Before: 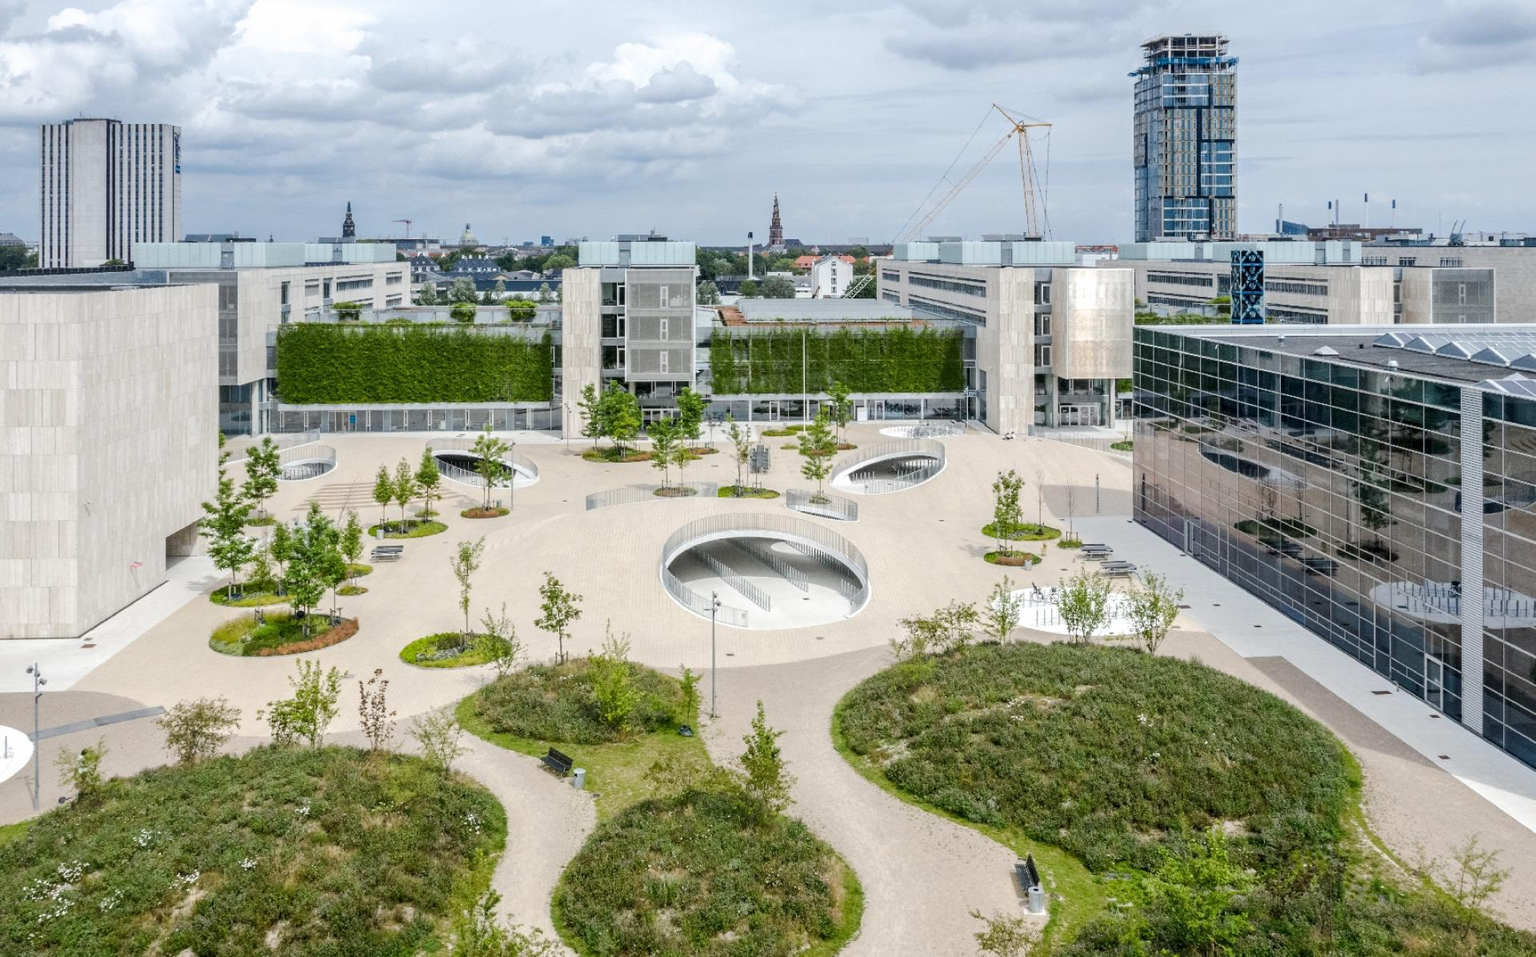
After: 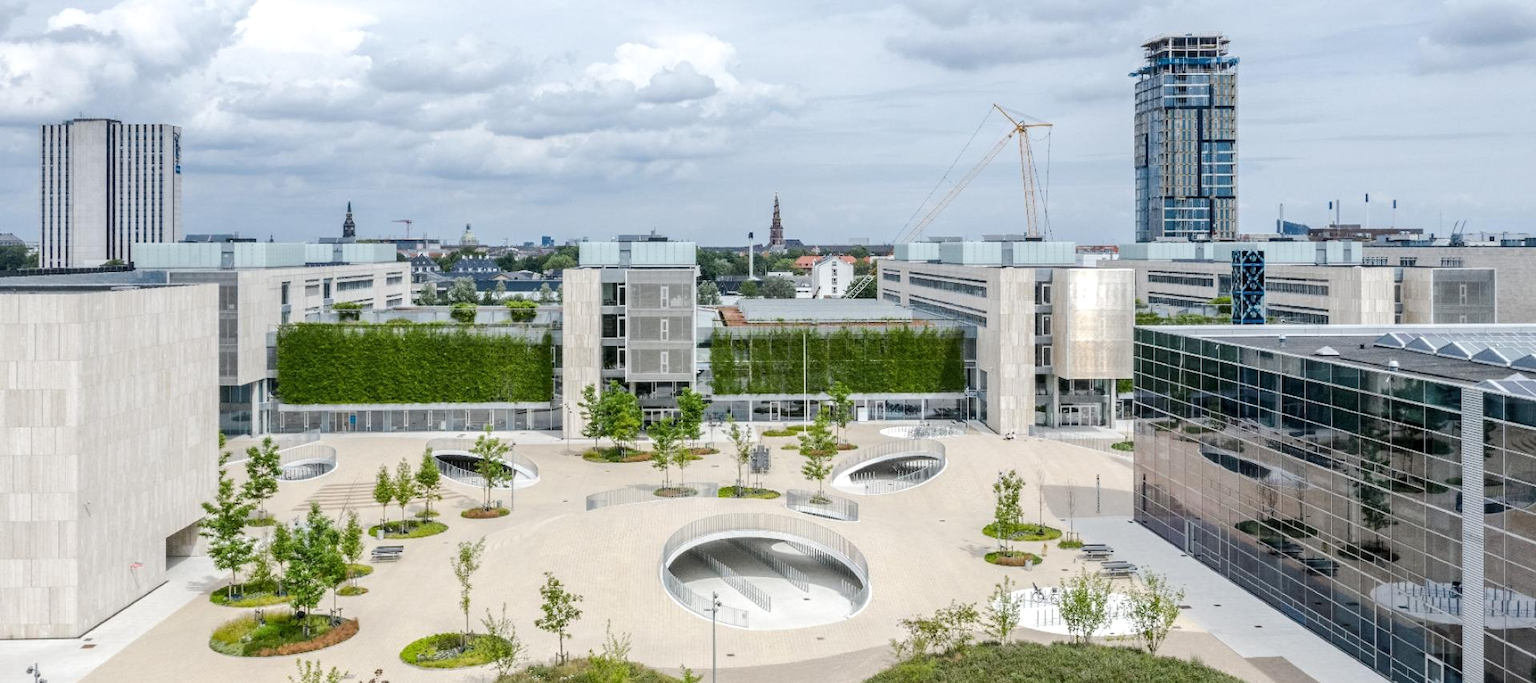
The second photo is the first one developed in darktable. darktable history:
crop: right 0%, bottom 28.562%
shadows and highlights: shadows 13.55, white point adjustment 1.11, highlights -1.38, soften with gaussian
